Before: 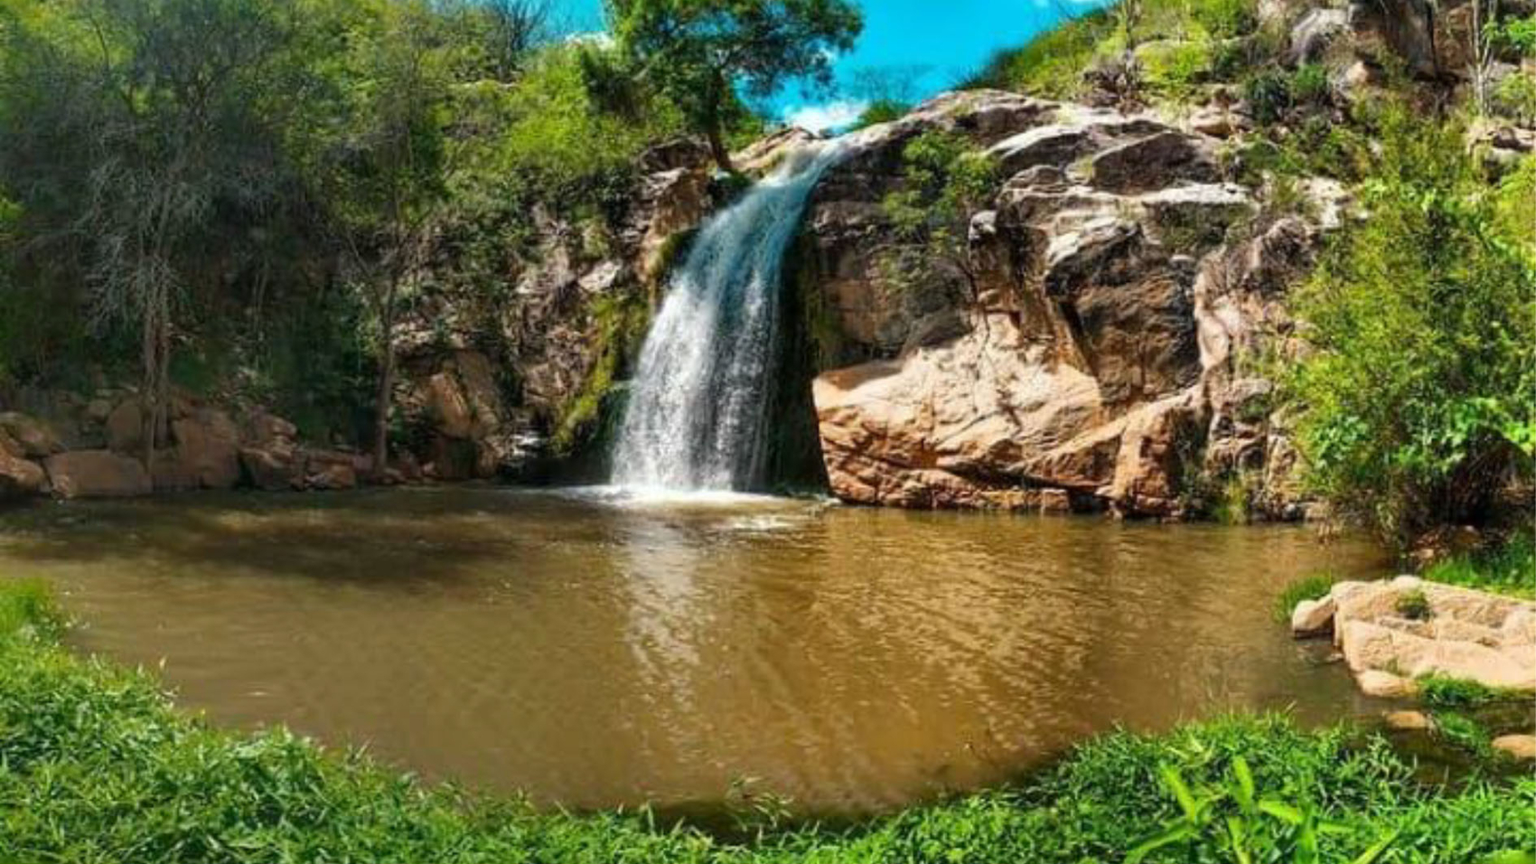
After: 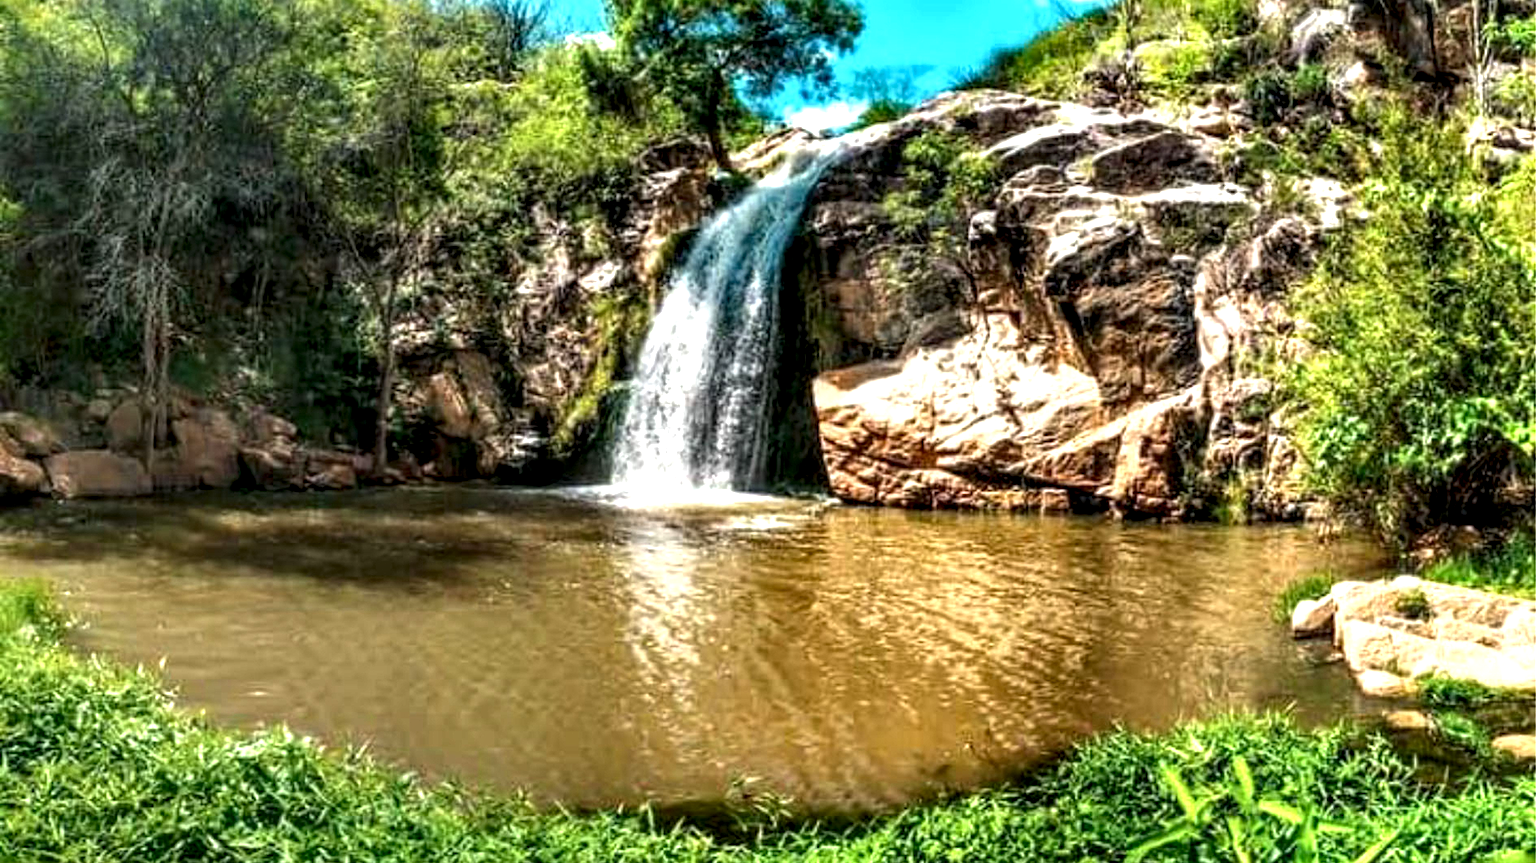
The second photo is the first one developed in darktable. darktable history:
exposure: black level correction 0, exposure 0.692 EV, compensate exposure bias true, compensate highlight preservation false
local contrast: highlights 17%, detail 185%
